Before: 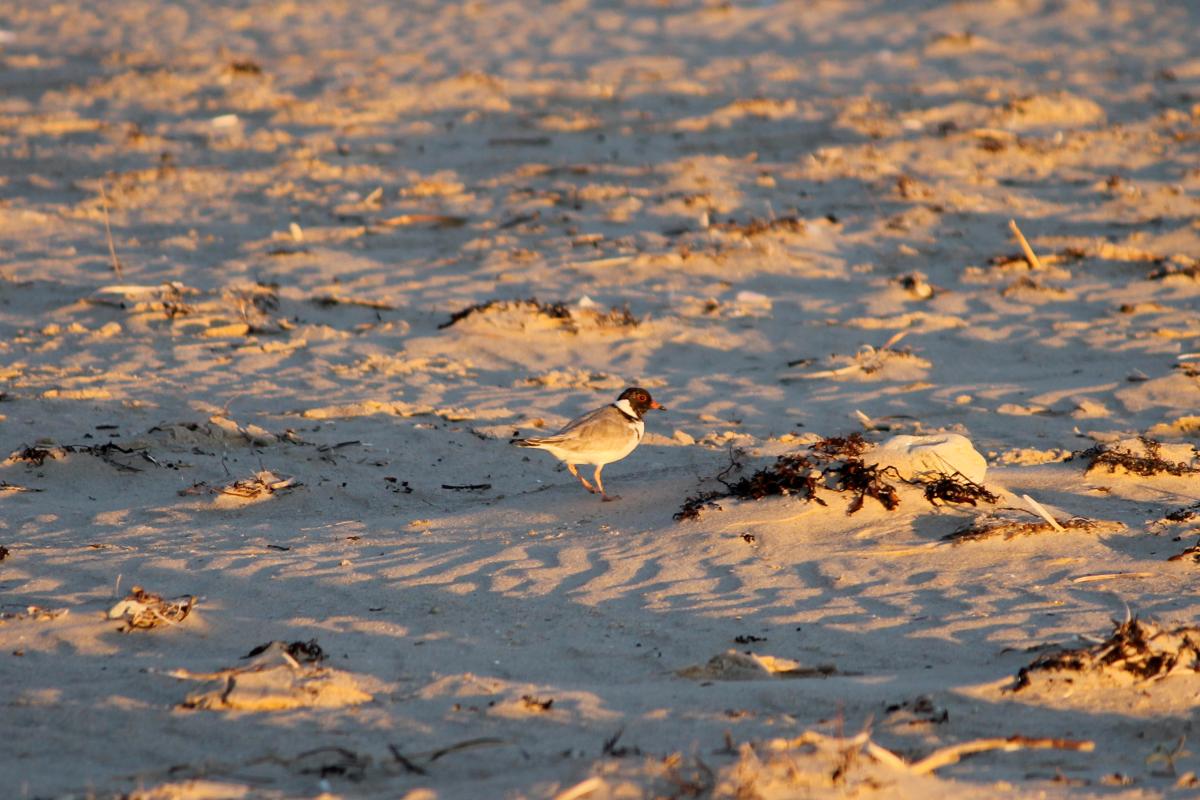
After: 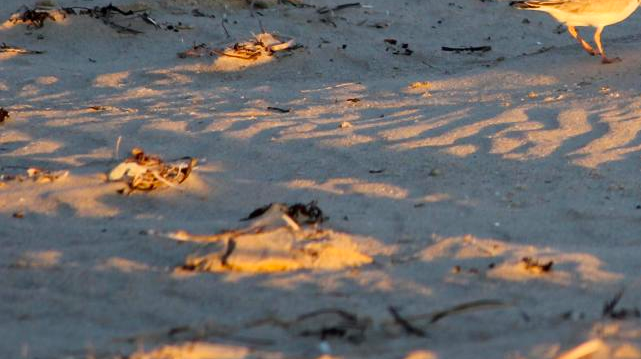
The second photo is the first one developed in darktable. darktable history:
crop and rotate: top 54.801%, right 46.583%, bottom 0.229%
contrast brightness saturation: contrast 0.082, saturation 0.201
